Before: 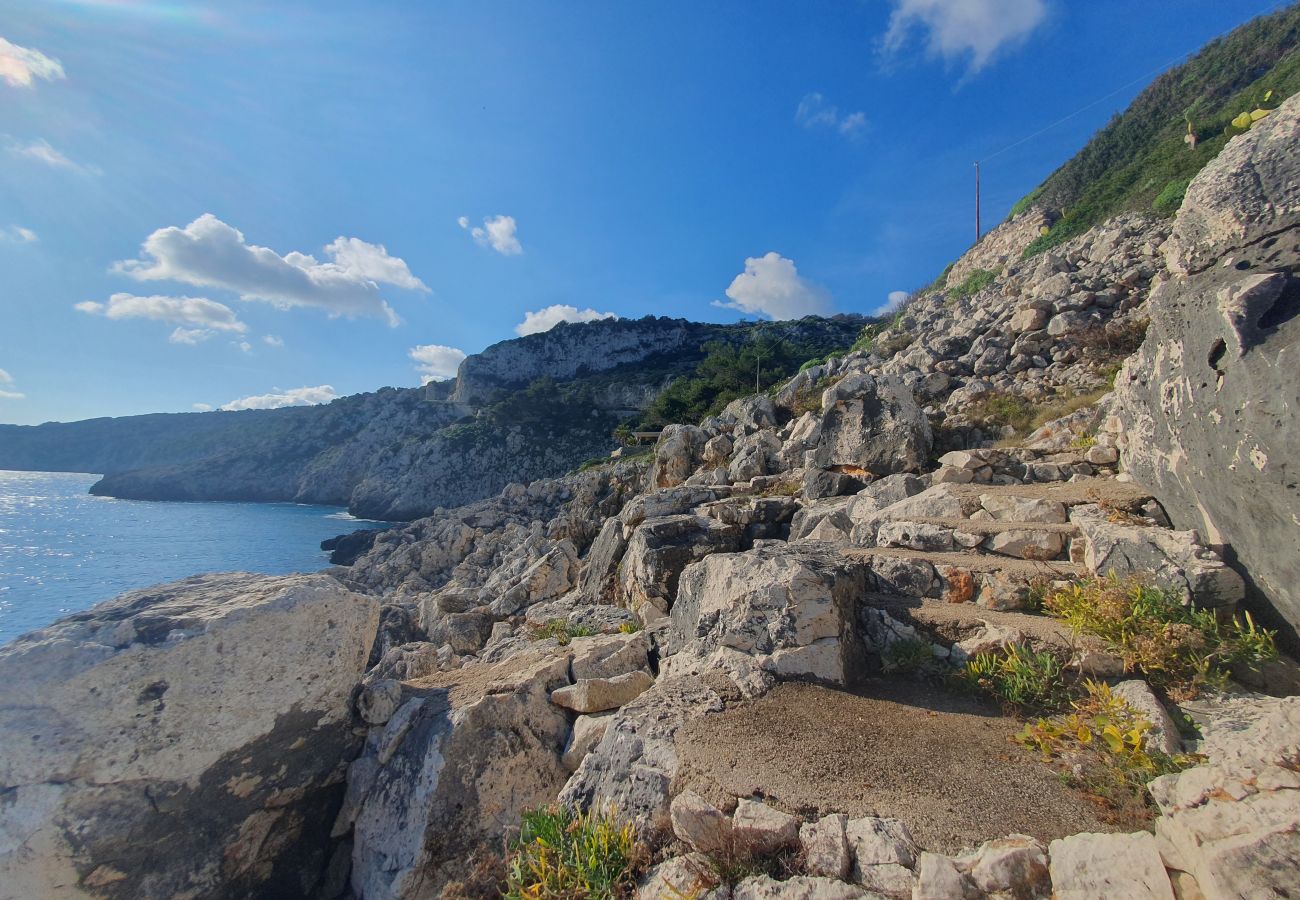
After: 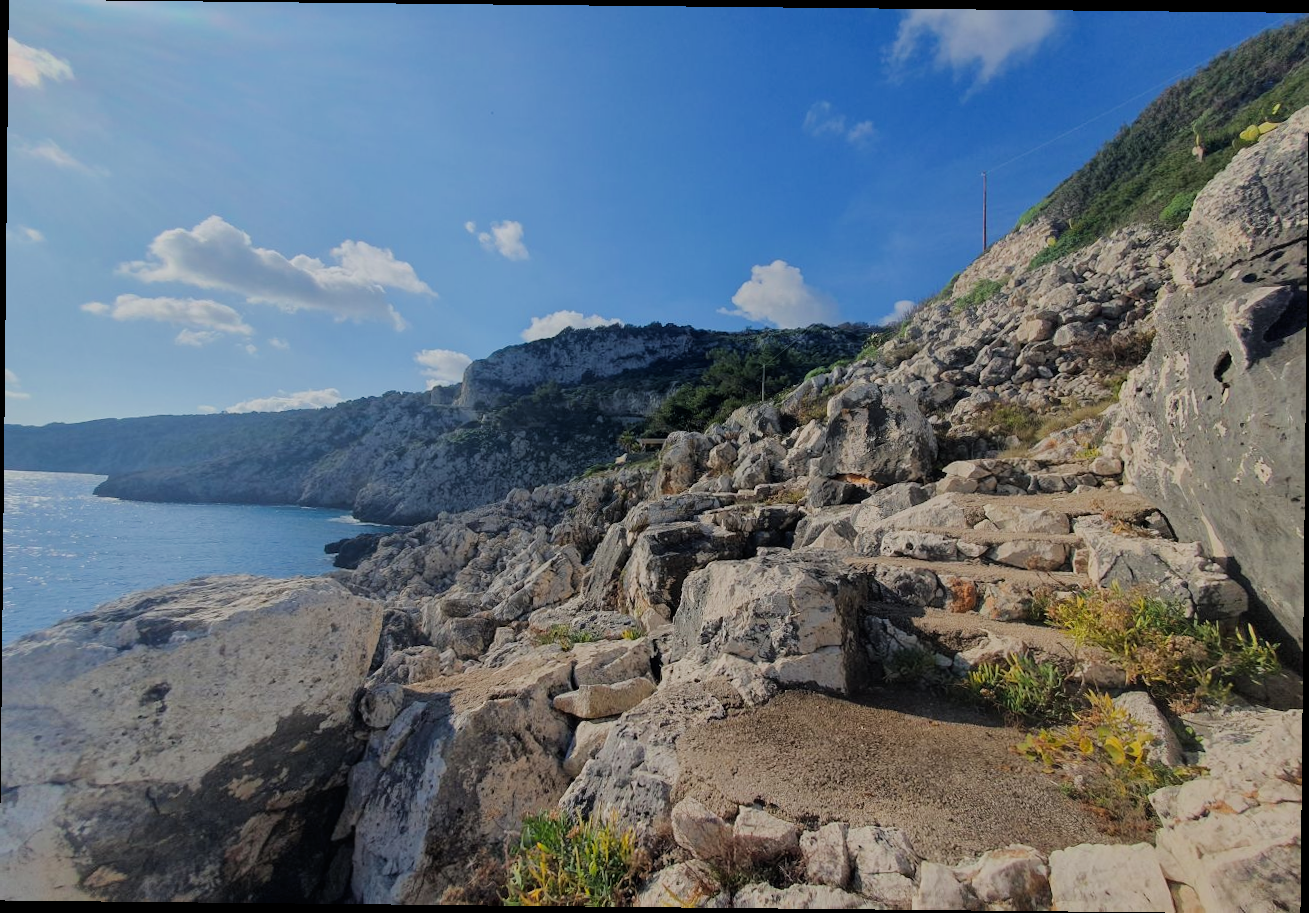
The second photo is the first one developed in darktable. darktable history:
crop and rotate: angle -0.593°
filmic rgb: black relative exposure -7.65 EV, white relative exposure 4.56 EV, hardness 3.61, contrast 1.054
